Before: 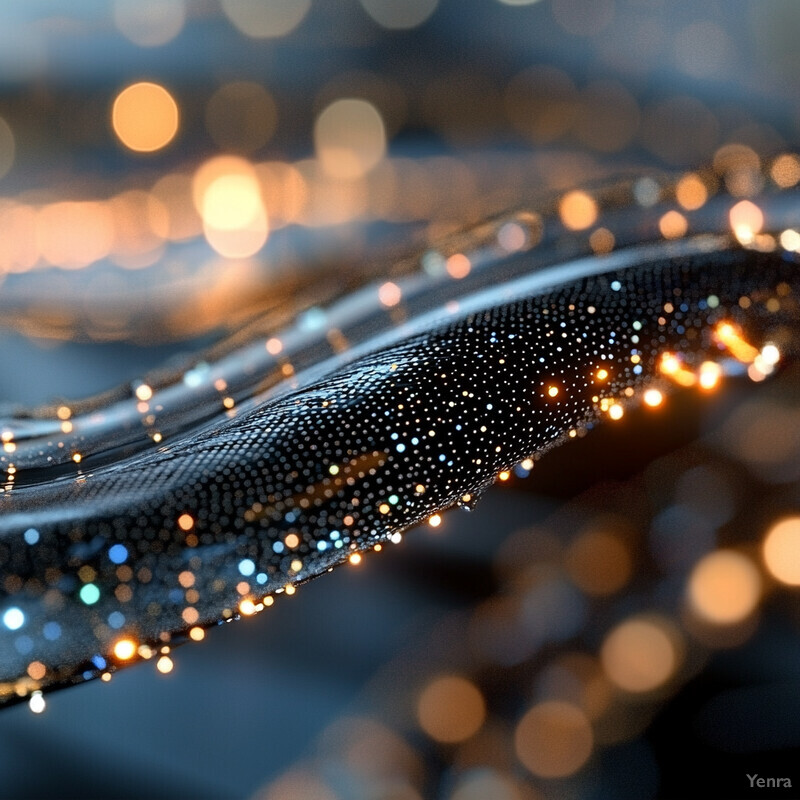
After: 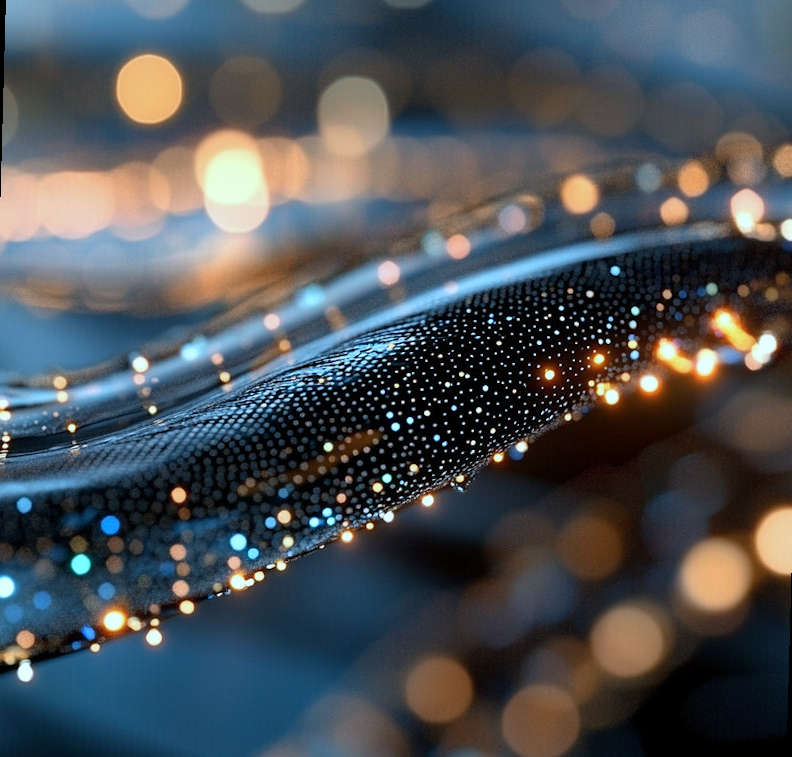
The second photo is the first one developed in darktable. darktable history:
rotate and perspective: rotation 1.57°, crop left 0.018, crop right 0.982, crop top 0.039, crop bottom 0.961
color calibration: illuminant Planckian (black body), x 0.375, y 0.373, temperature 4117 K
